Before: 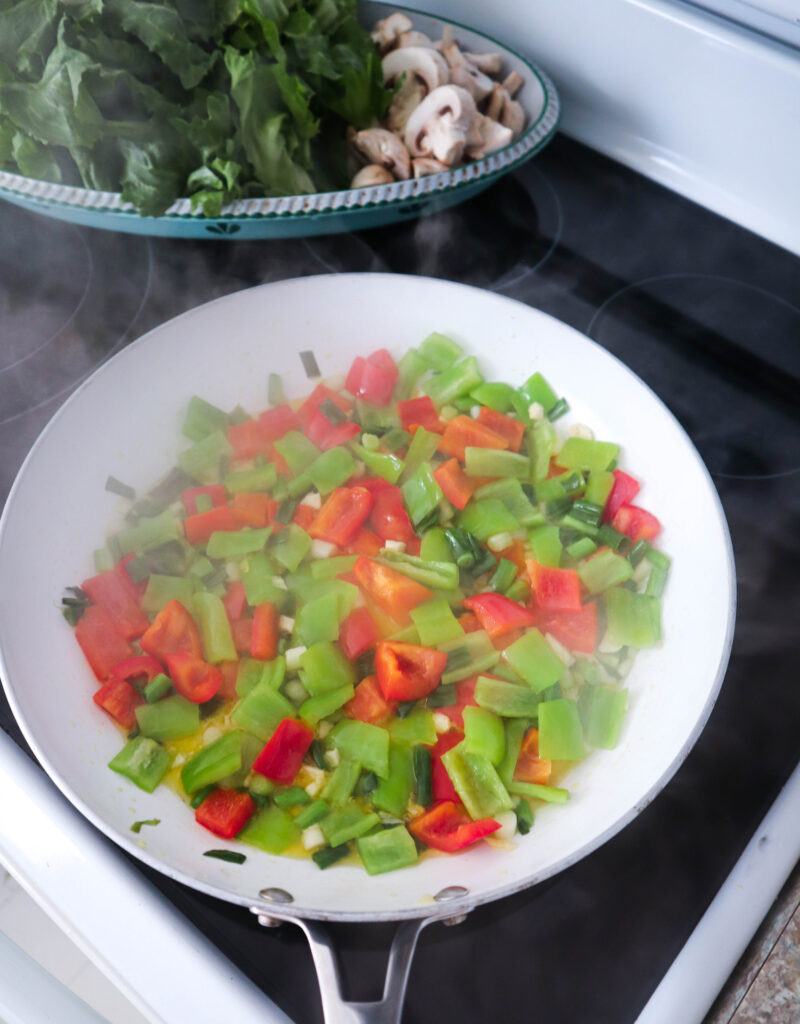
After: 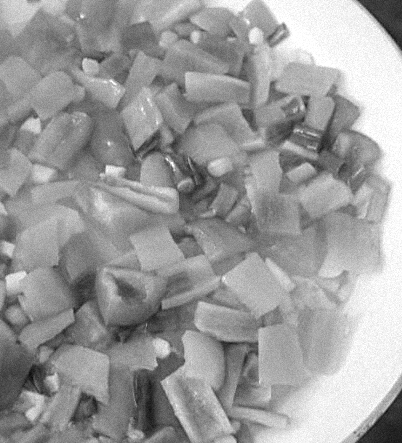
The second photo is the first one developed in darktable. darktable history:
grain: mid-tones bias 0%
crop: left 35.03%, top 36.625%, right 14.663%, bottom 20.057%
sharpen: on, module defaults
rotate and perspective: automatic cropping original format, crop left 0, crop top 0
local contrast: on, module defaults
monochrome: on, module defaults
